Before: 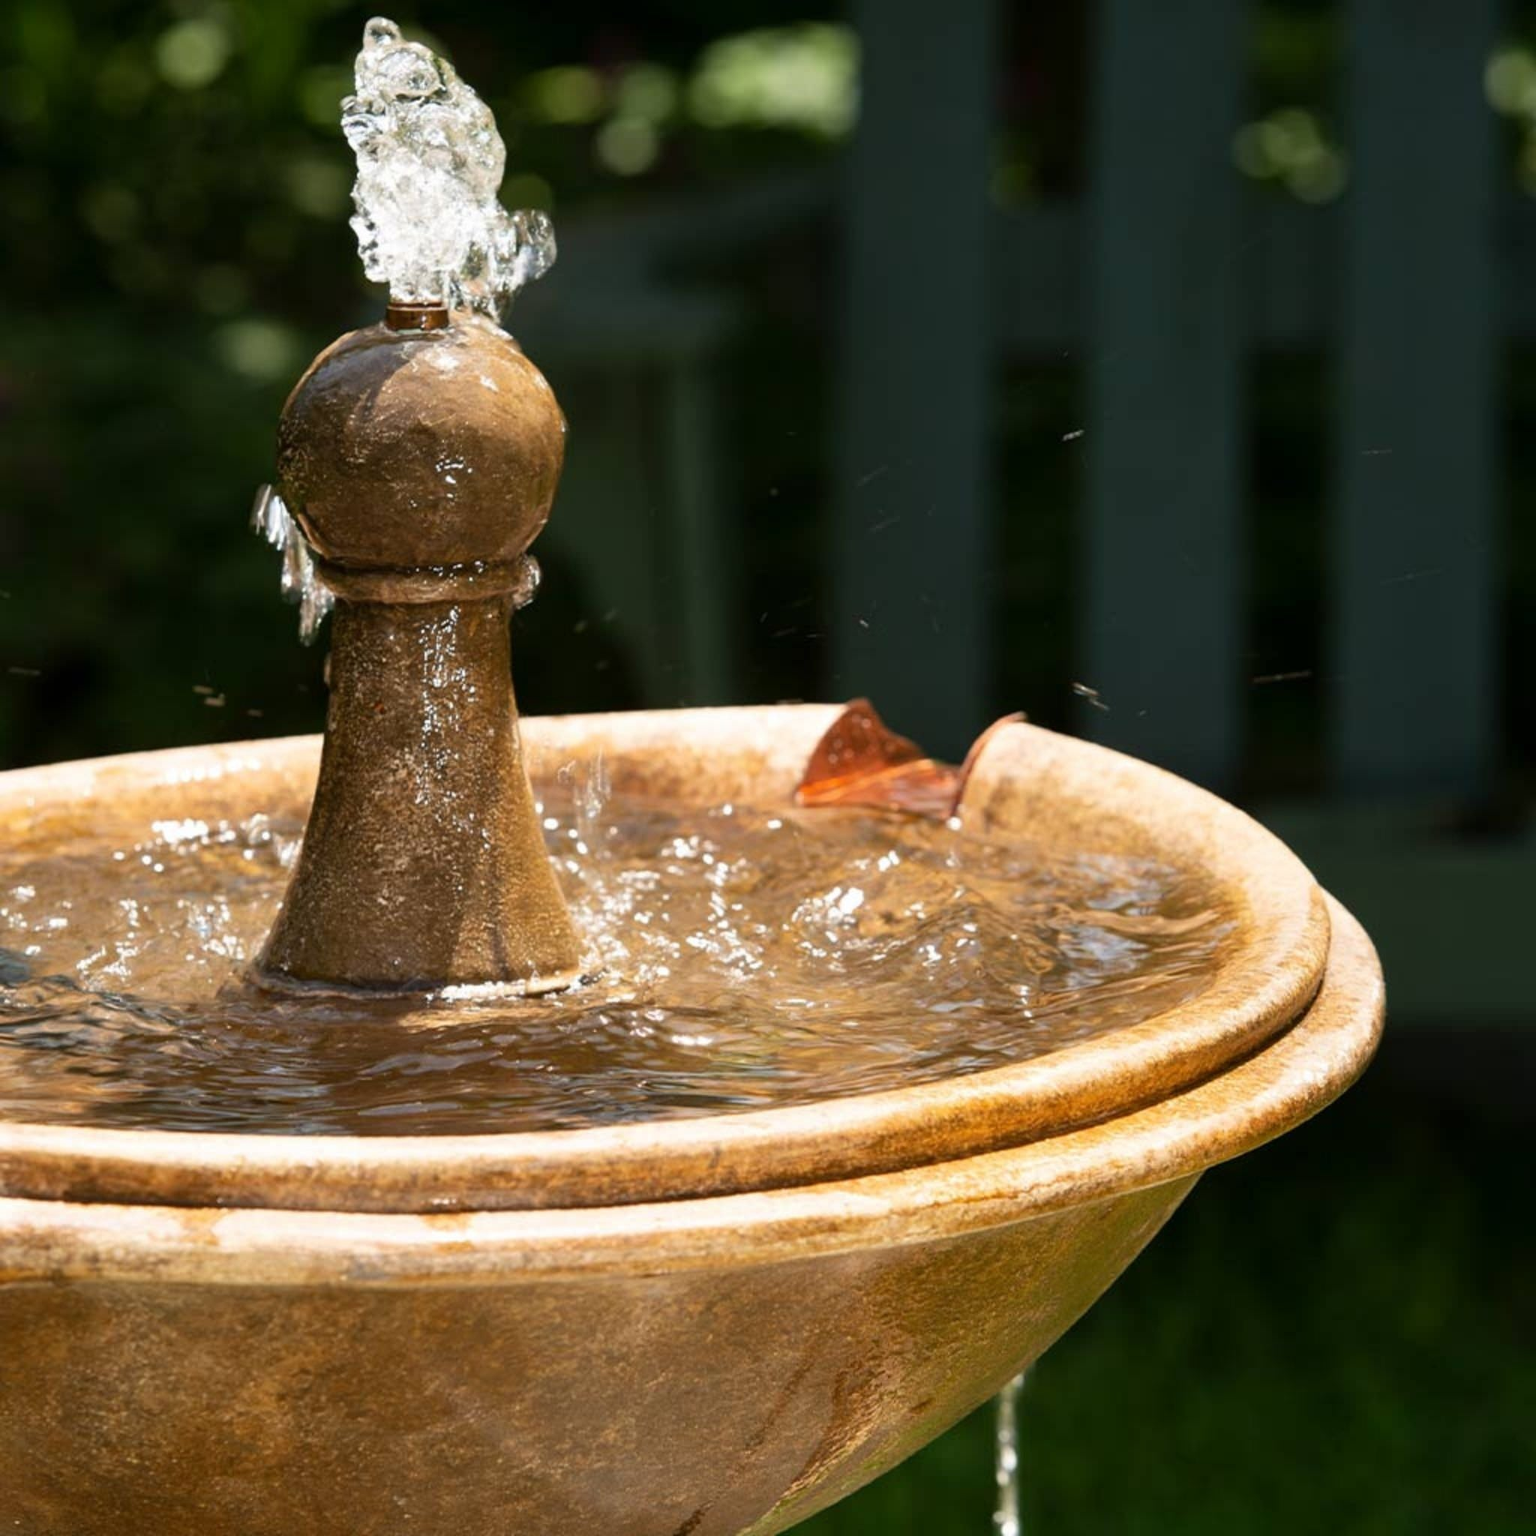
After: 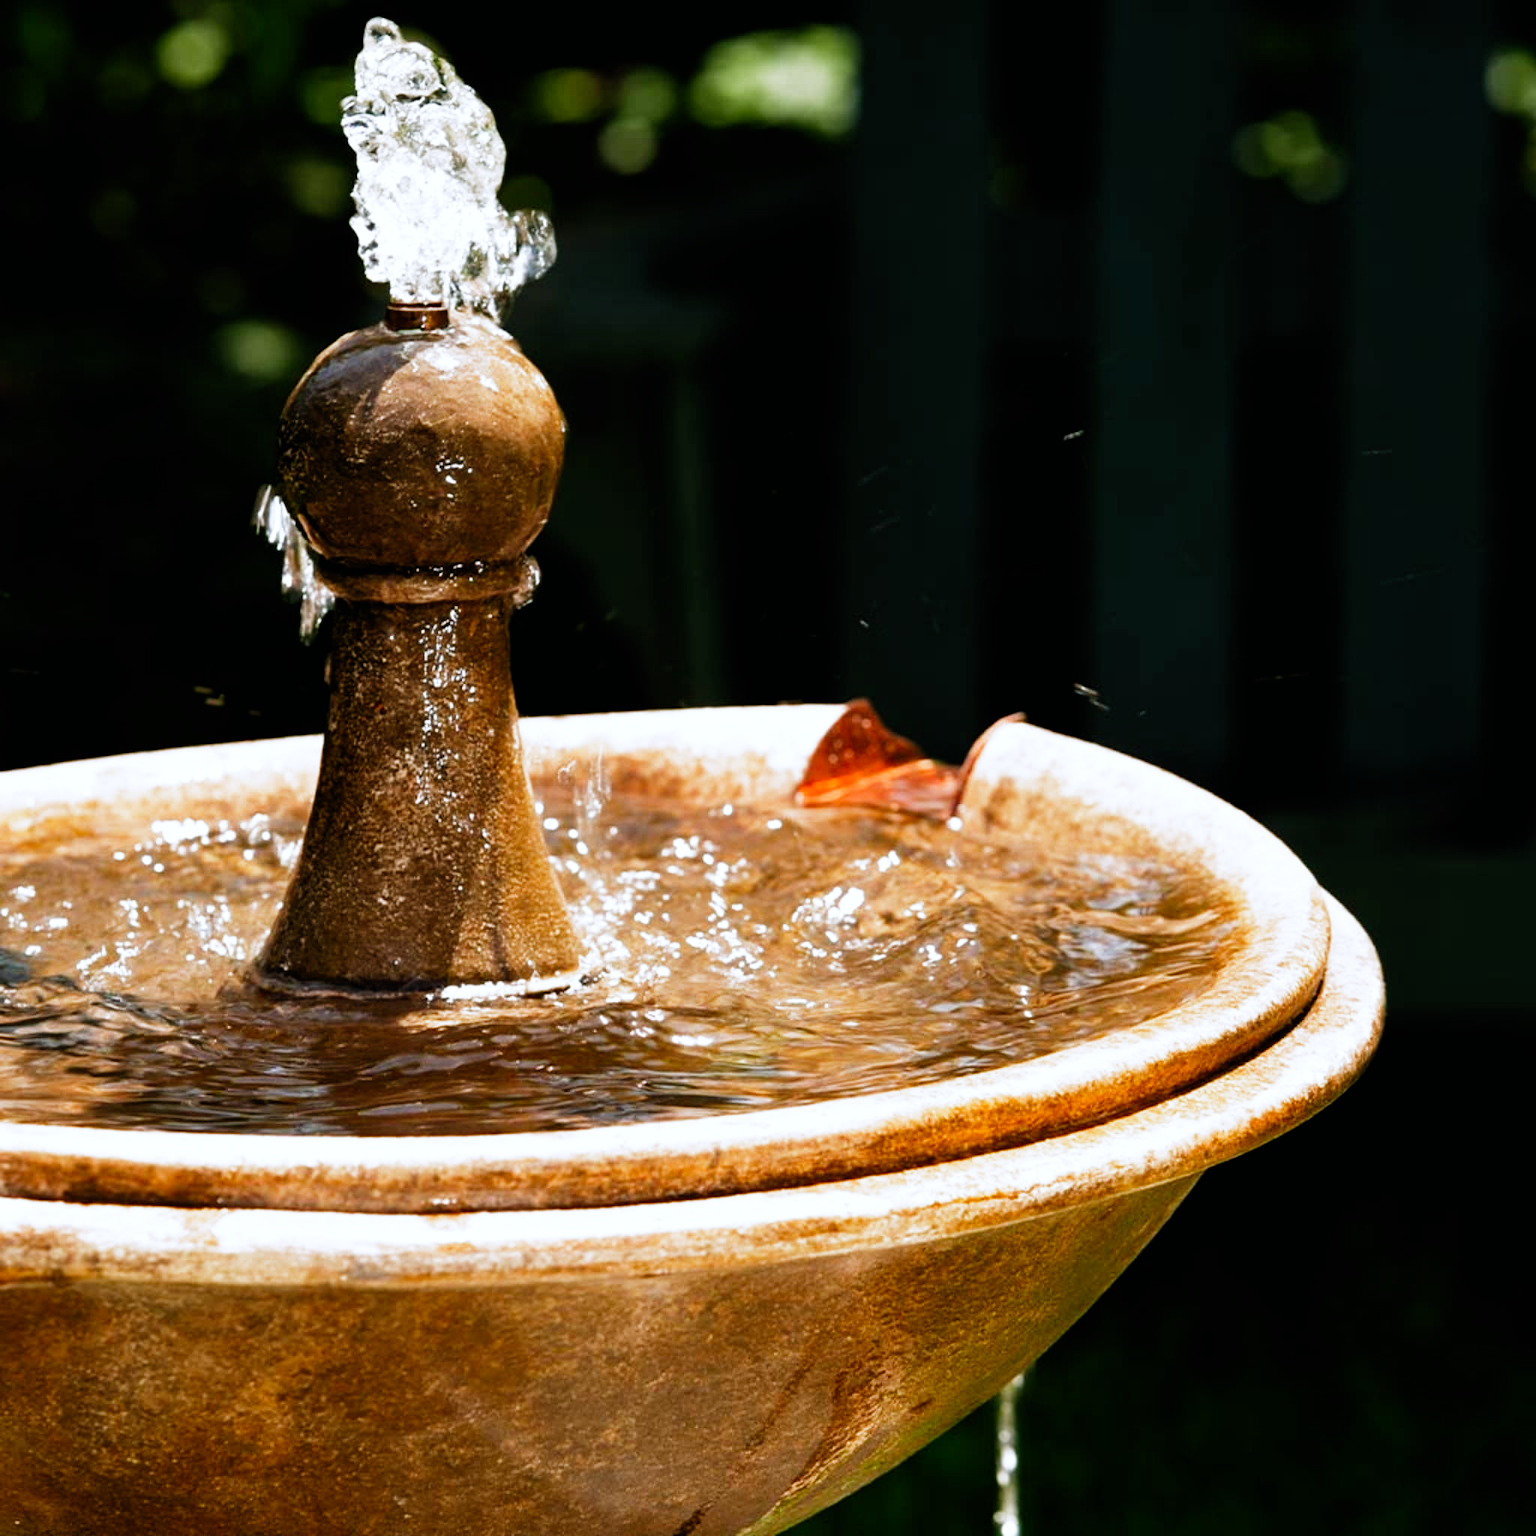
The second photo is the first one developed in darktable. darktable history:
color correction: highlights a* -0.096, highlights b* -5.77, shadows a* -0.143, shadows b* -0.124
filmic rgb: black relative exposure -6.37 EV, white relative exposure 2.42 EV, threshold 5.97 EV, target white luminance 99.894%, hardness 5.25, latitude 0.36%, contrast 1.433, highlights saturation mix 2.53%, preserve chrominance no, color science v5 (2021), enable highlight reconstruction true
